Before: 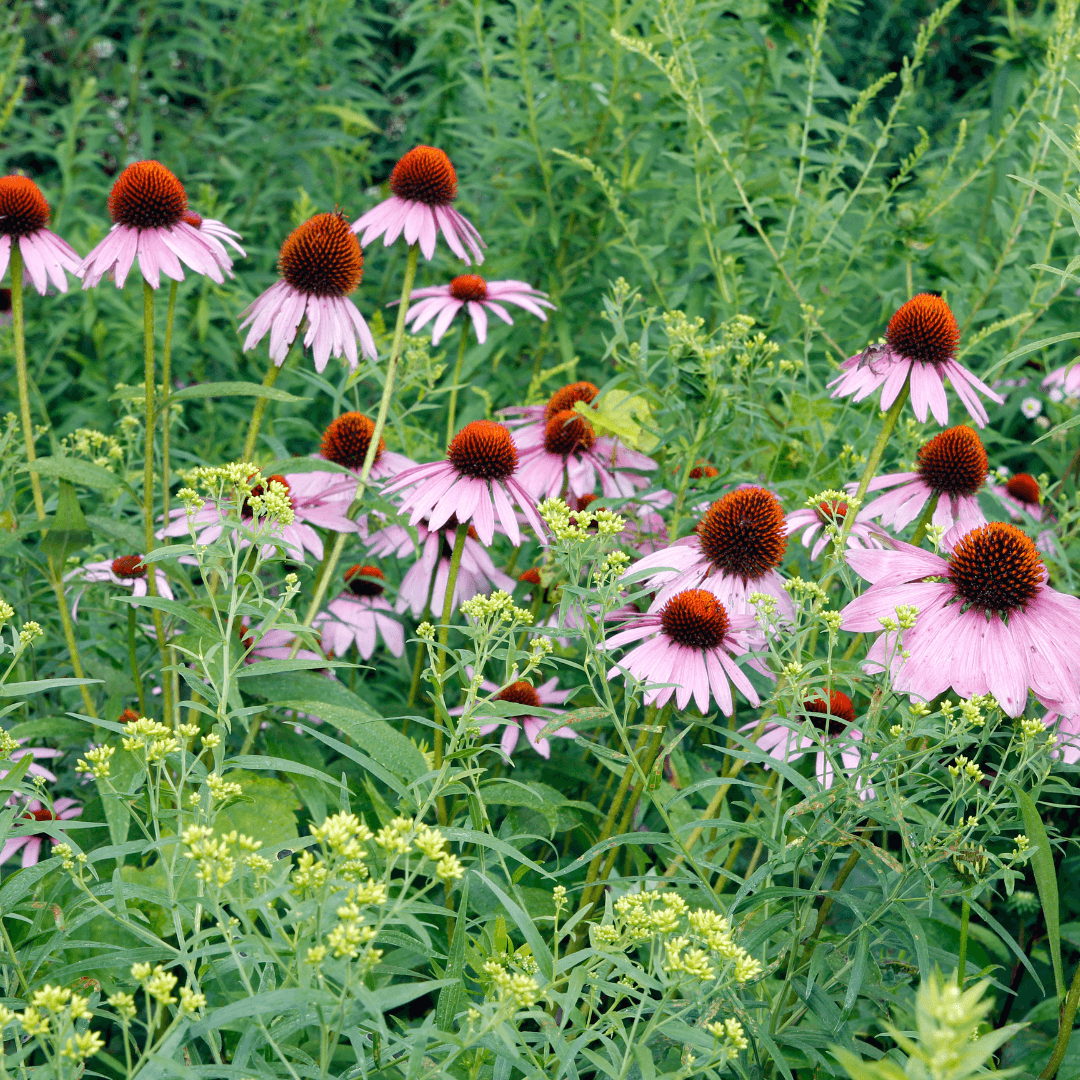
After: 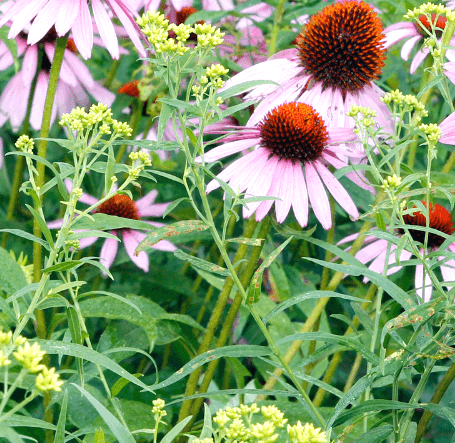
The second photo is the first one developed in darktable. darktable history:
exposure: exposure 0.367 EV, compensate highlight preservation false
crop: left 37.221%, top 45.169%, right 20.63%, bottom 13.777%
